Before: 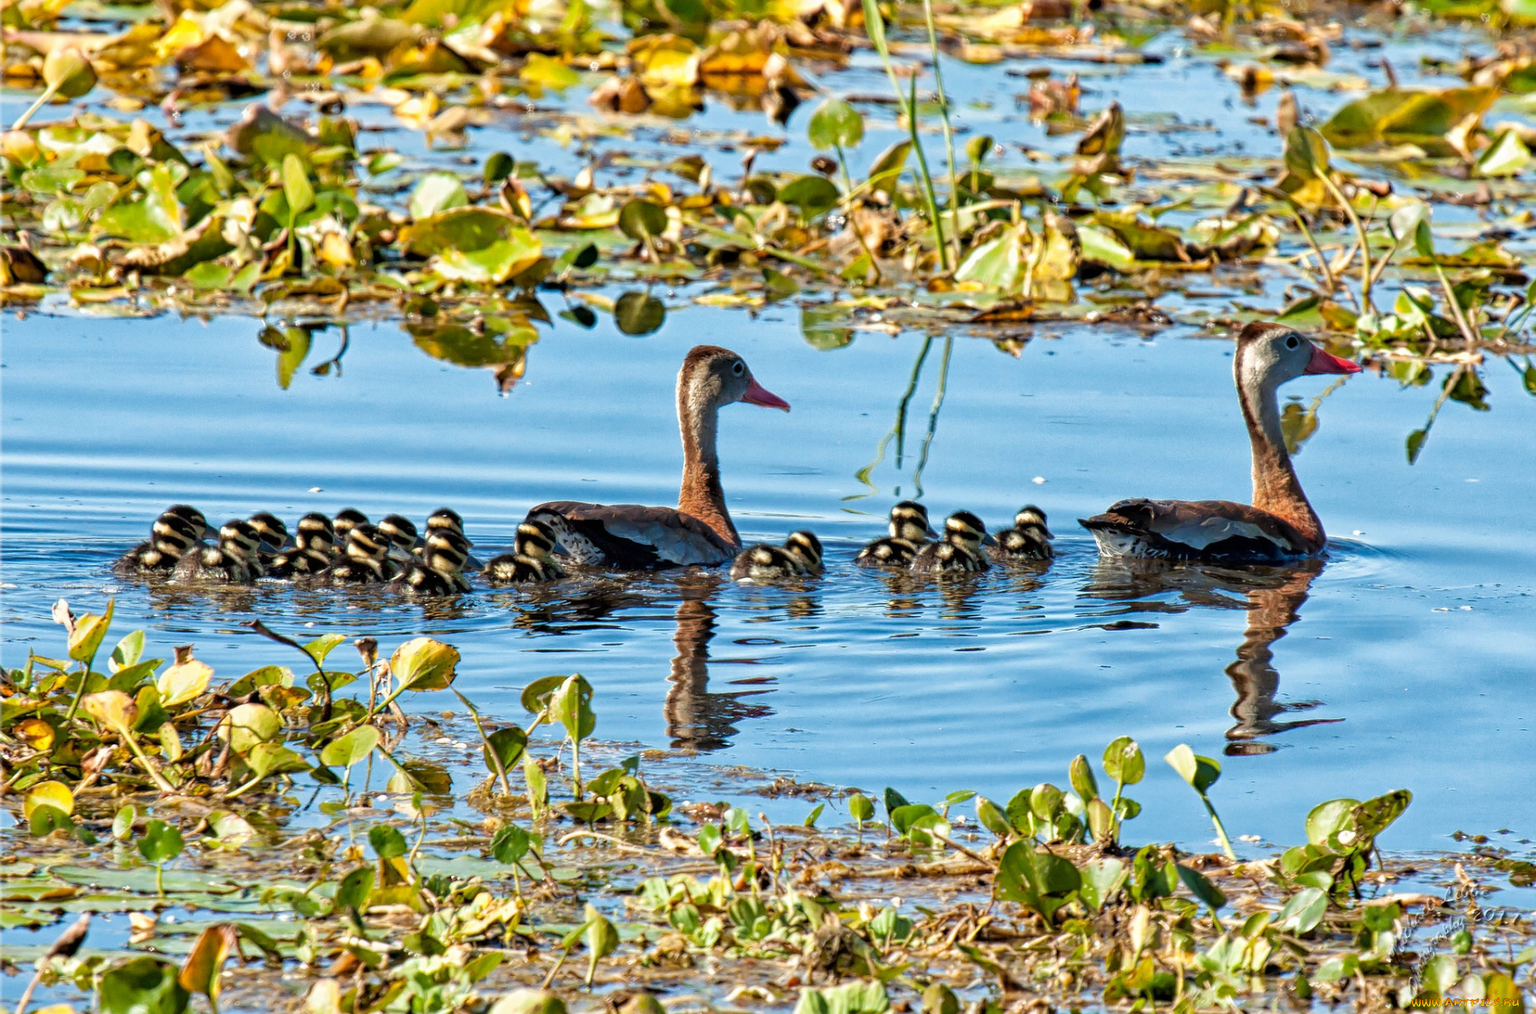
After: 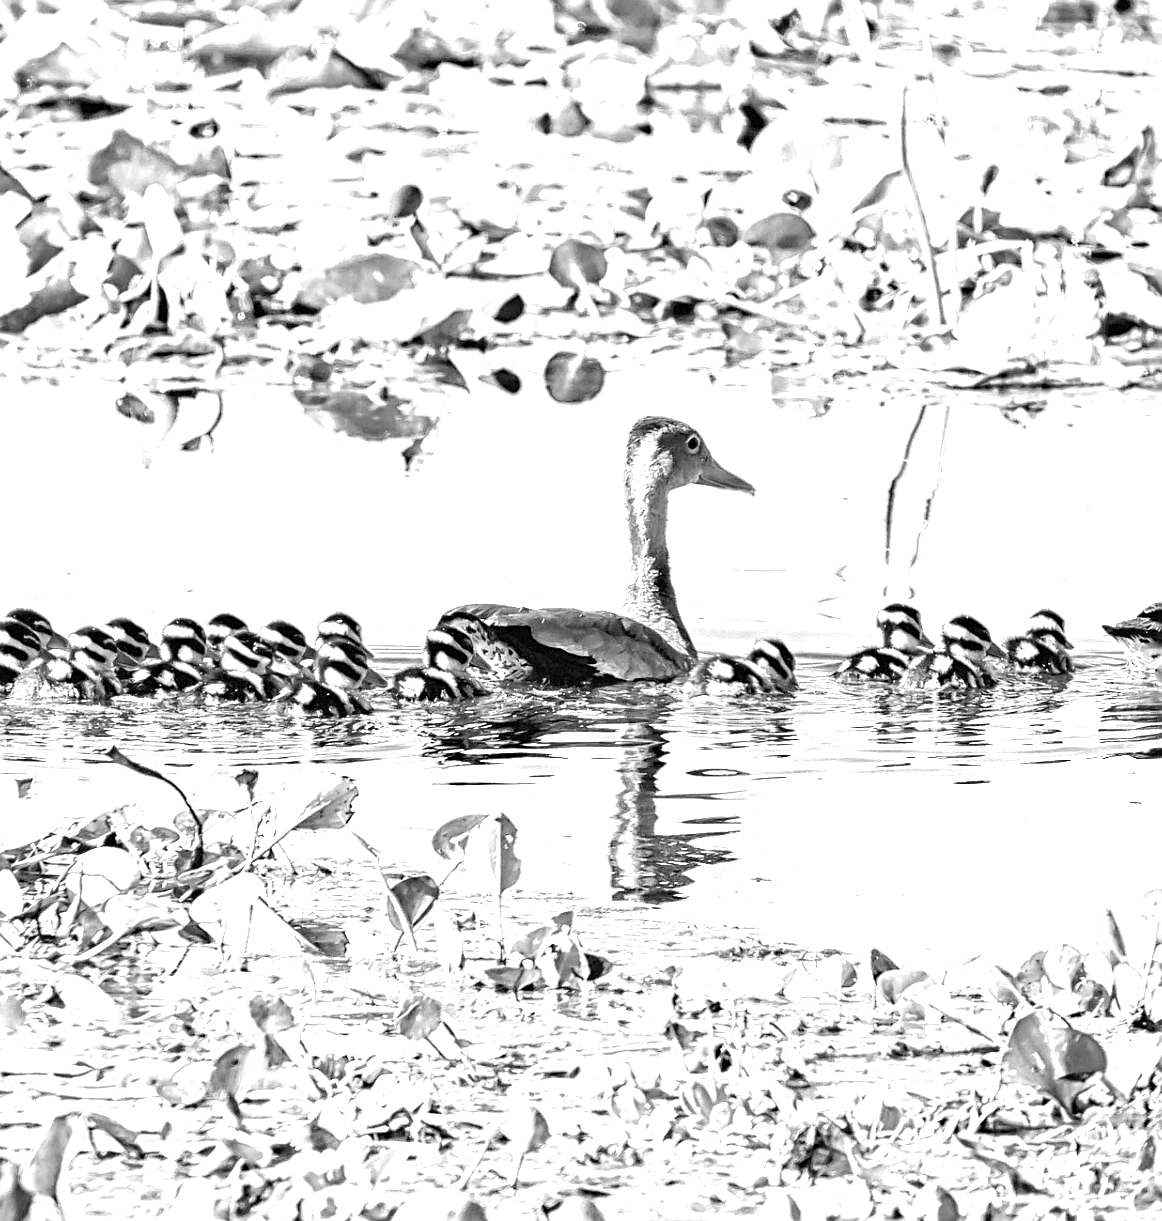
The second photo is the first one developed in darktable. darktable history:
white balance: red 1, blue 1
crop: left 10.644%, right 26.528%
exposure: black level correction 0, exposure 2 EV, compensate highlight preservation false
color correction: highlights a* 9.03, highlights b* 8.71, shadows a* 40, shadows b* 40, saturation 0.8
monochrome: on, module defaults
sharpen: on, module defaults
local contrast: mode bilateral grid, contrast 100, coarseness 100, detail 91%, midtone range 0.2
